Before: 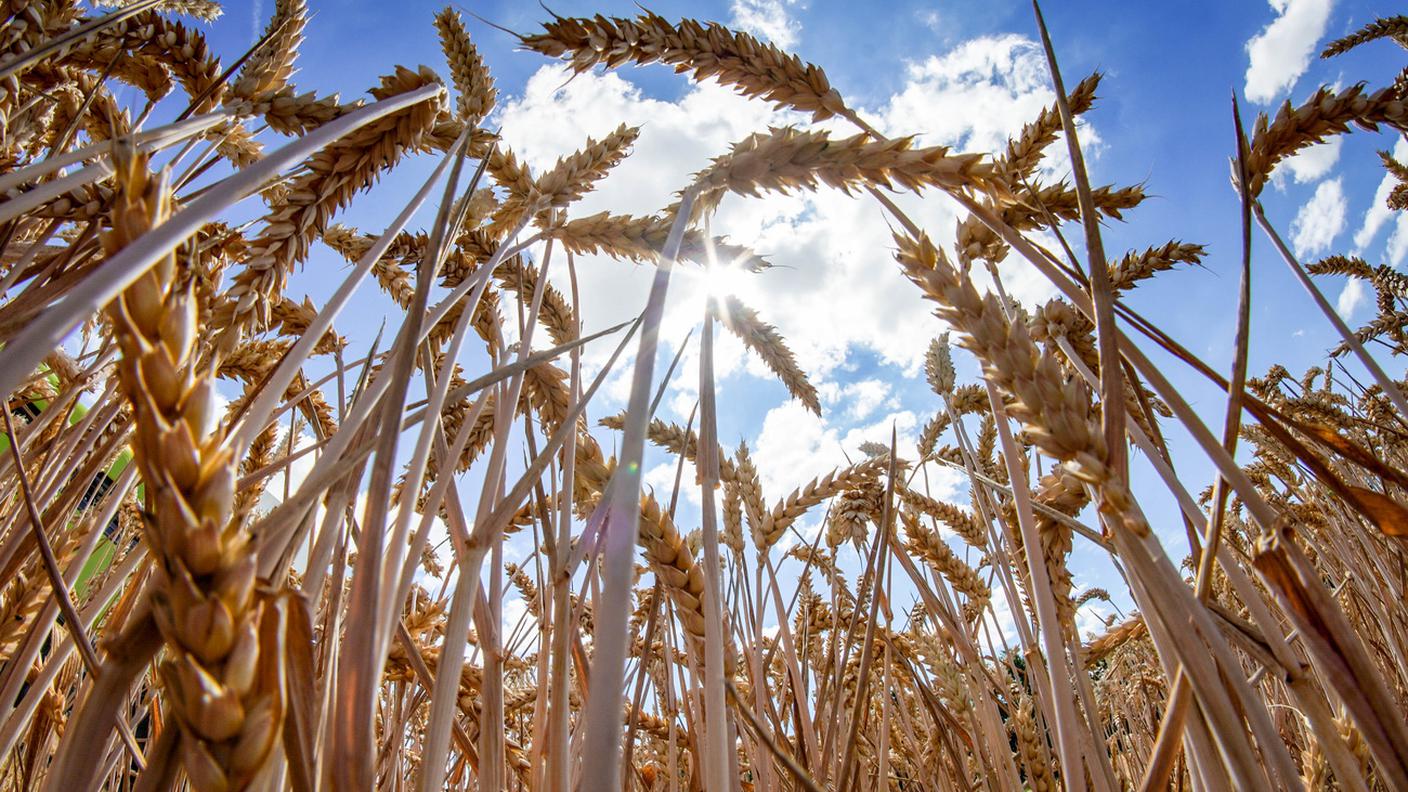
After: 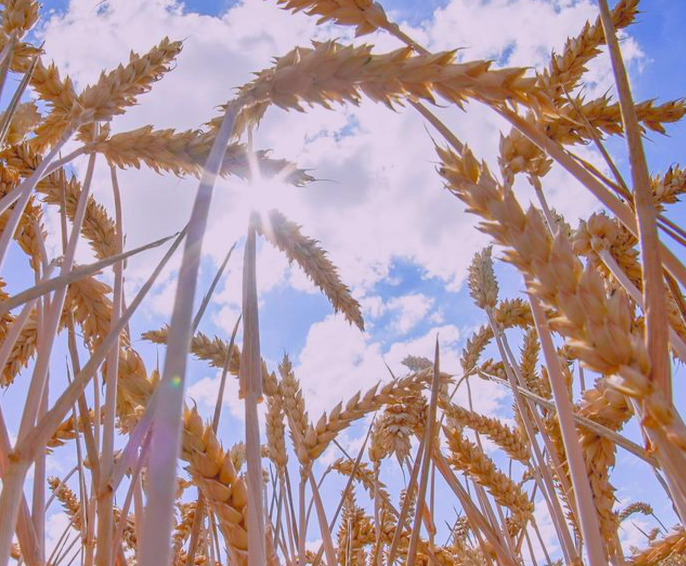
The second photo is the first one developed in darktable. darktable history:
crop: left 32.466%, top 10.96%, right 18.778%, bottom 17.52%
contrast brightness saturation: contrast -0.28
color calibration: output R [1.063, -0.012, -0.003, 0], output B [-0.079, 0.047, 1, 0], x 0.37, y 0.382, temperature 4316.66 K
tone equalizer: -7 EV 0.151 EV, -6 EV 0.603 EV, -5 EV 1.13 EV, -4 EV 1.36 EV, -3 EV 1.14 EV, -2 EV 0.6 EV, -1 EV 0.147 EV
